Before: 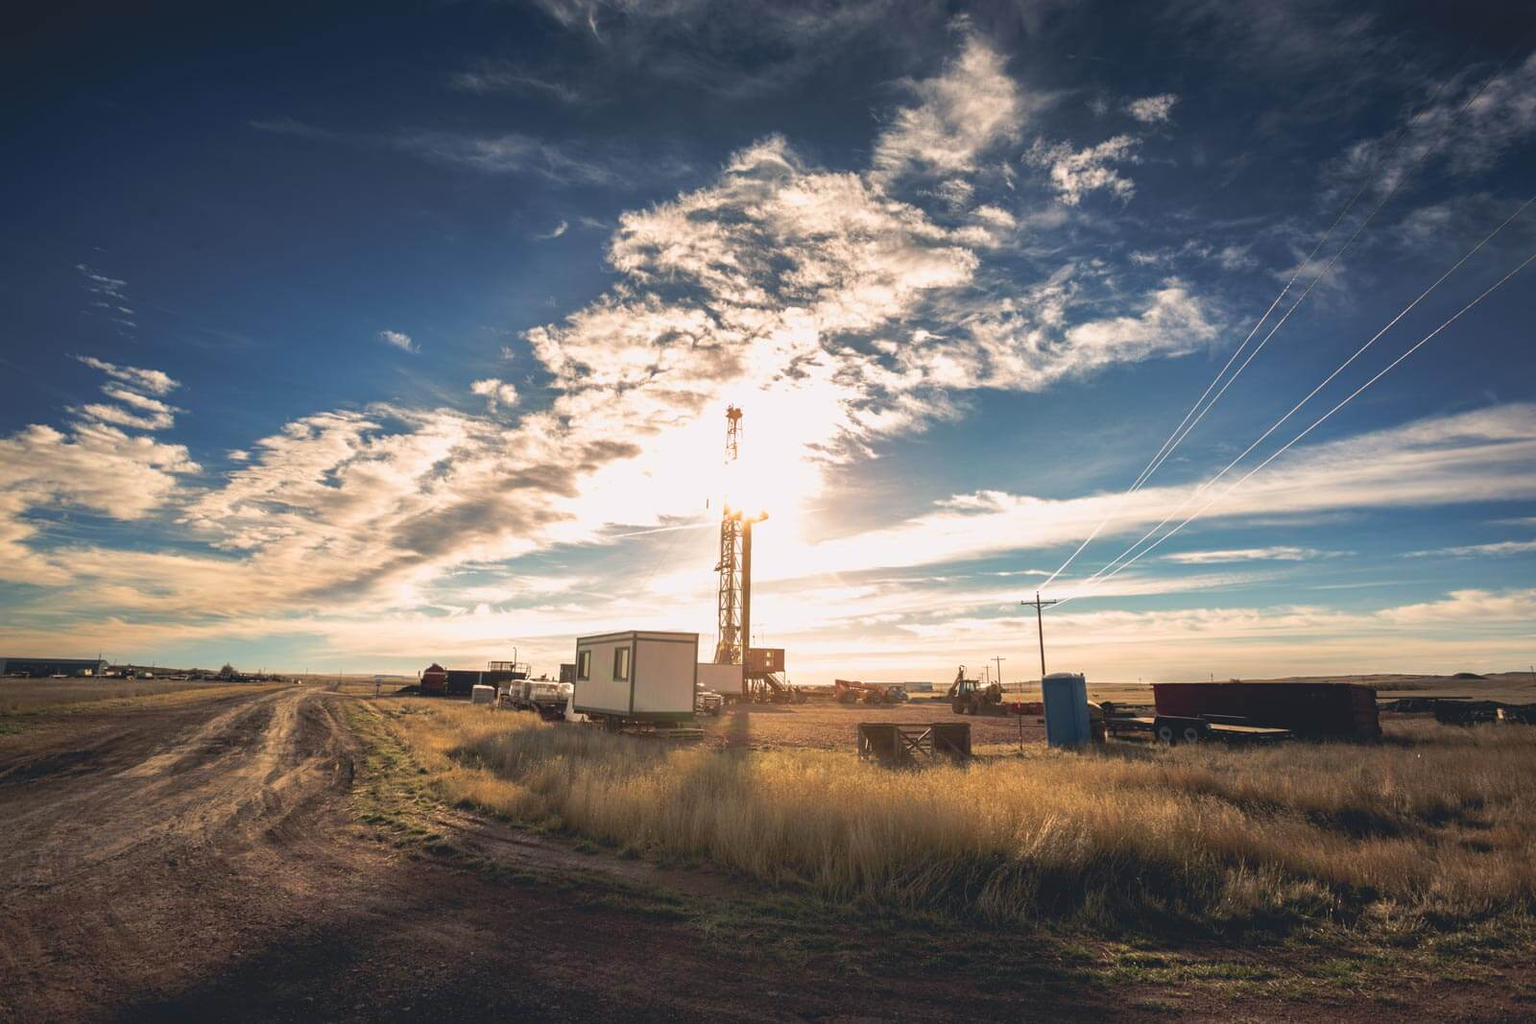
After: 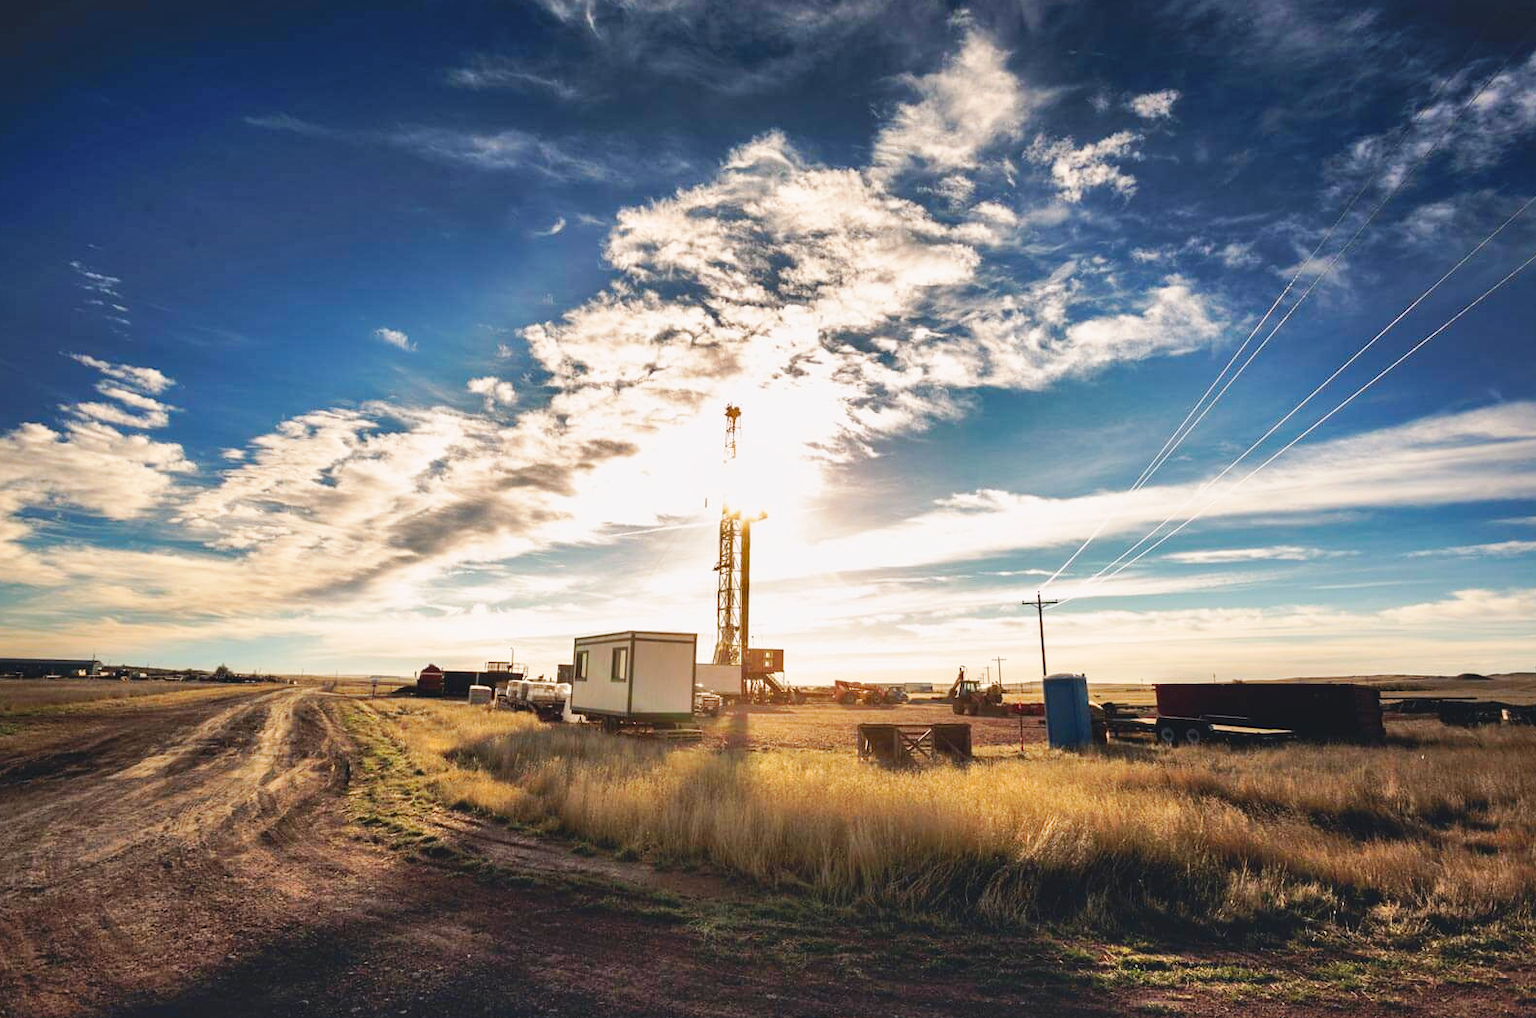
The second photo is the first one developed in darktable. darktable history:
base curve: curves: ch0 [(0, 0) (0.032, 0.025) (0.121, 0.166) (0.206, 0.329) (0.605, 0.79) (1, 1)], exposure shift 0.568, preserve colors none
crop: left 0.494%, top 0.481%, right 0.223%, bottom 0.638%
shadows and highlights: soften with gaussian
